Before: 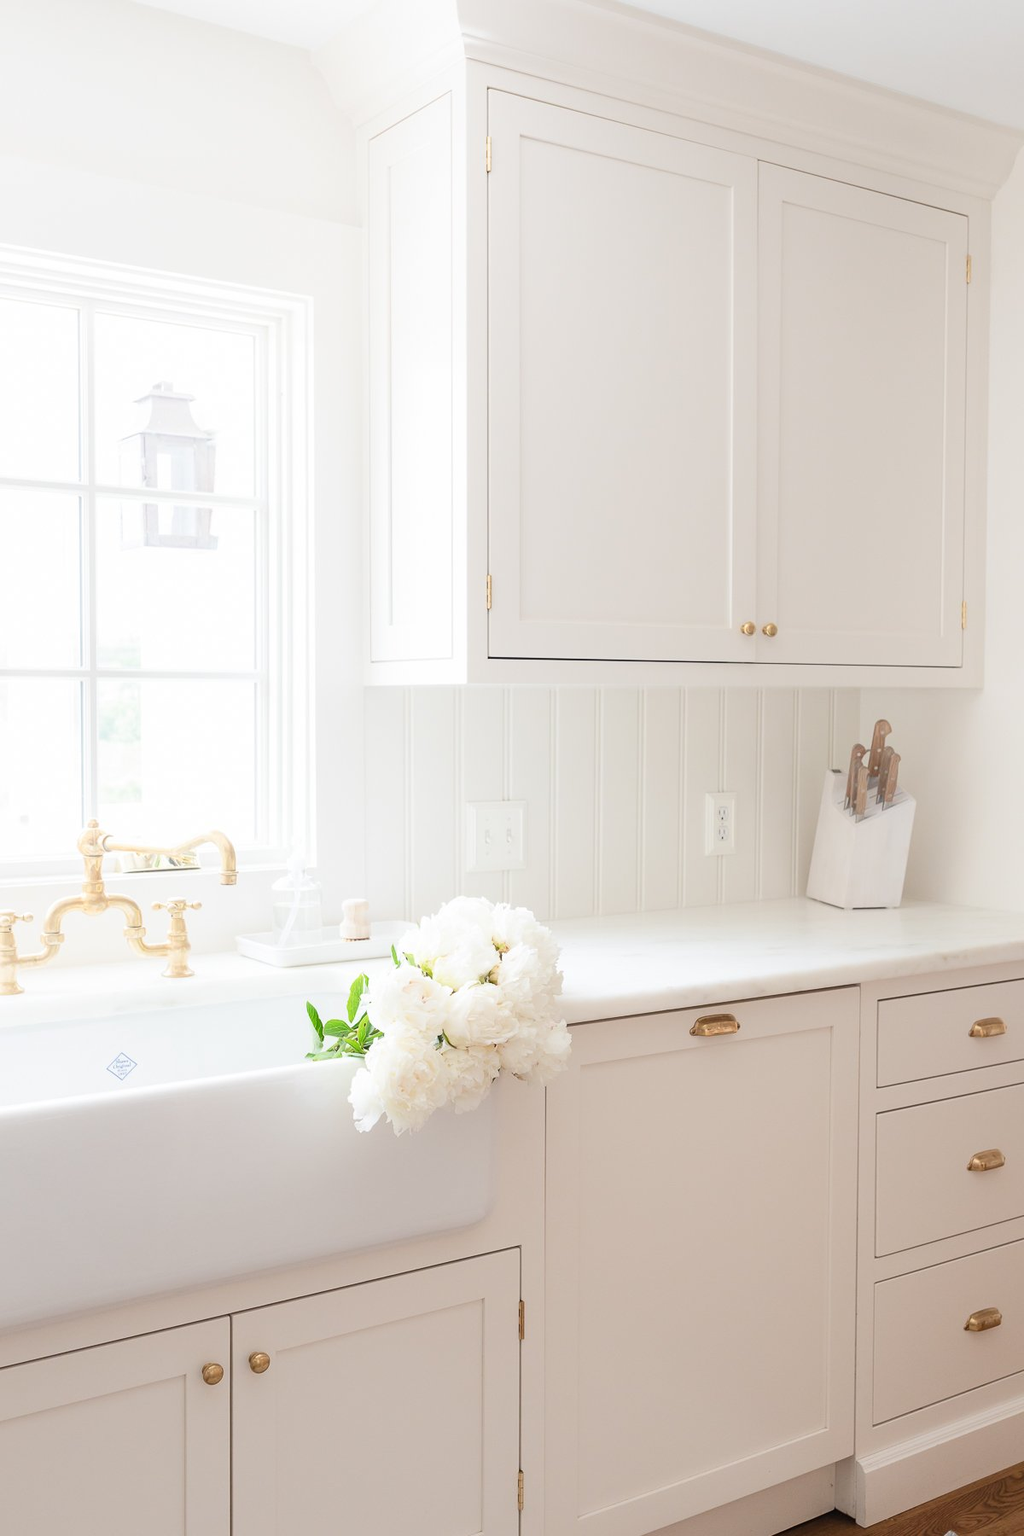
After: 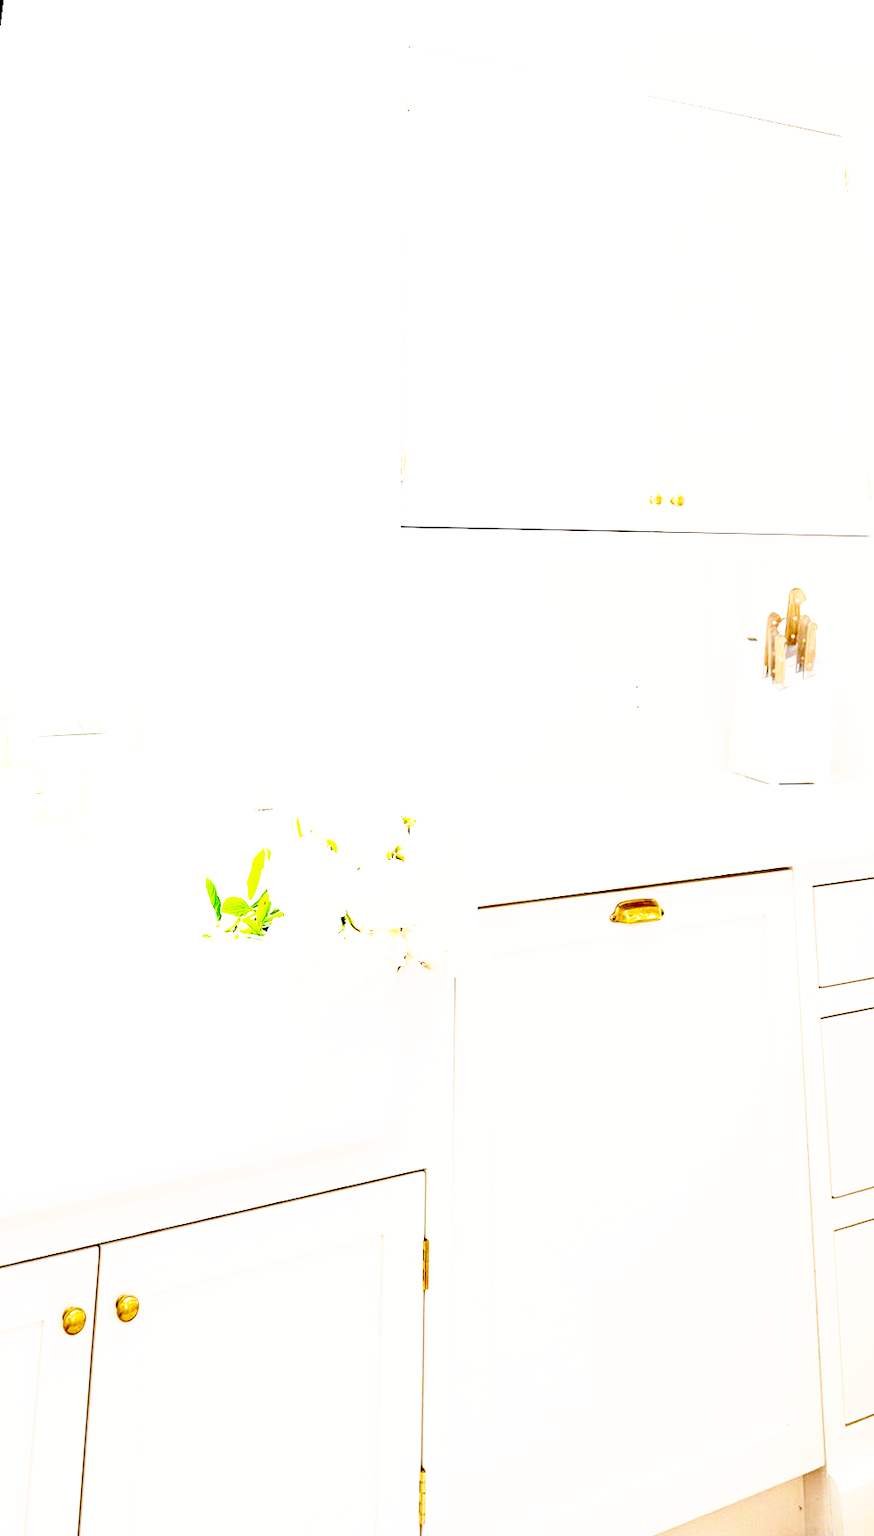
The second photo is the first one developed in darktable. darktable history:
shadows and highlights: low approximation 0.01, soften with gaussian
base curve: curves: ch0 [(0, 0) (0.007, 0.004) (0.027, 0.03) (0.046, 0.07) (0.207, 0.54) (0.442, 0.872) (0.673, 0.972) (1, 1)], preserve colors none
color balance rgb: linear chroma grading › global chroma 10%, perceptual saturation grading › global saturation 40%, perceptual brilliance grading › global brilliance 30%, global vibrance 20%
rotate and perspective: rotation 0.72°, lens shift (vertical) -0.352, lens shift (horizontal) -0.051, crop left 0.152, crop right 0.859, crop top 0.019, crop bottom 0.964
